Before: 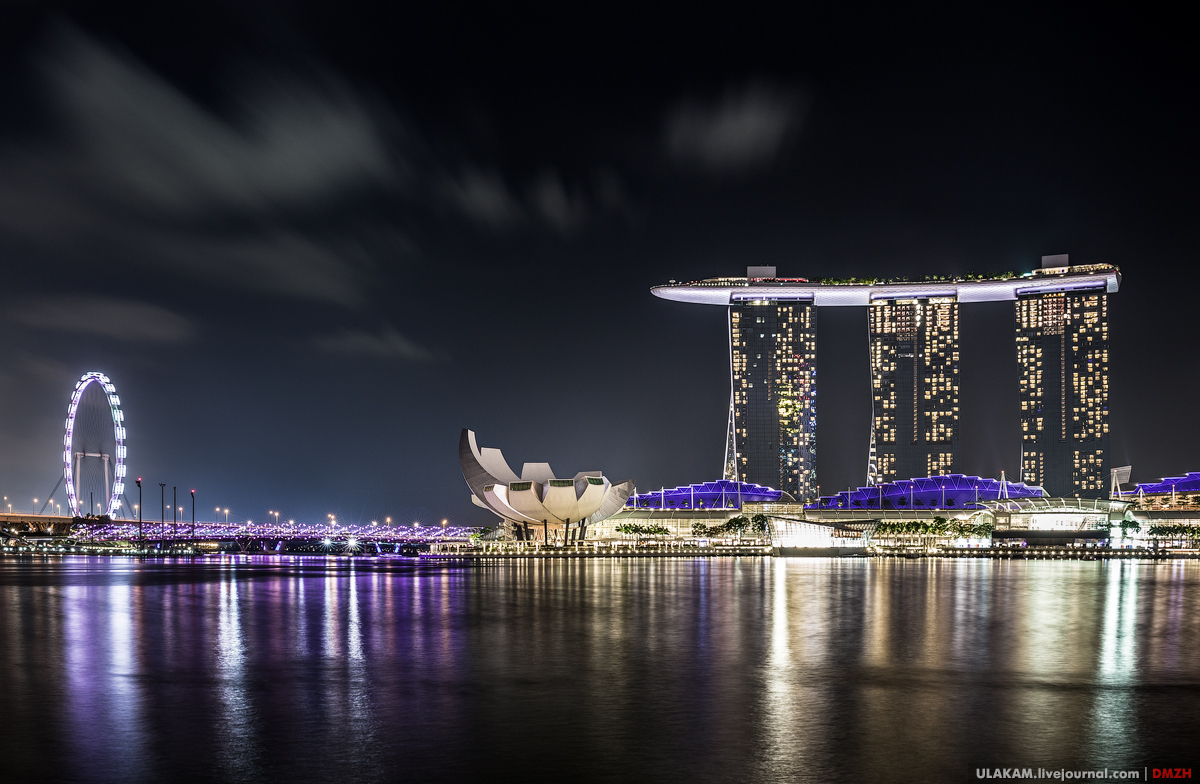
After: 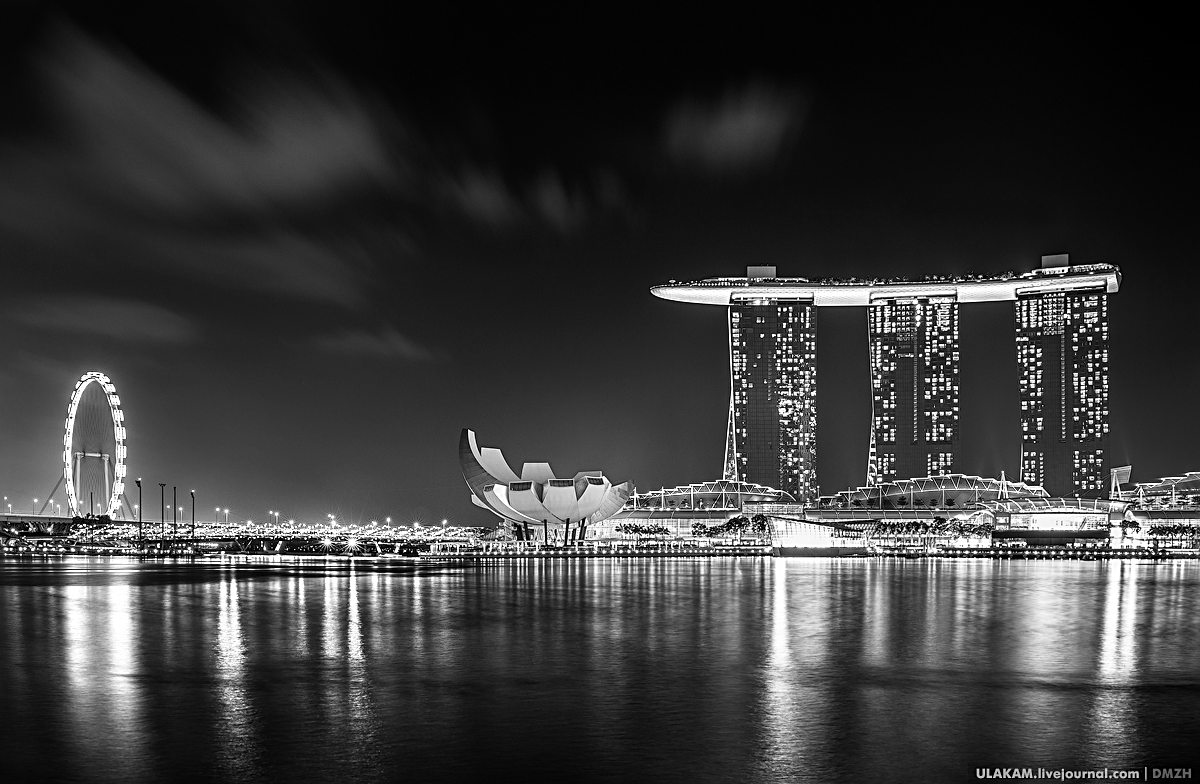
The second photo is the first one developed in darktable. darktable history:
sharpen: on, module defaults
color zones: curves: ch0 [(0, 0.613) (0.01, 0.613) (0.245, 0.448) (0.498, 0.529) (0.642, 0.665) (0.879, 0.777) (0.99, 0.613)]; ch1 [(0, 0) (0.143, 0) (0.286, 0) (0.429, 0) (0.571, 0) (0.714, 0) (0.857, 0)]
